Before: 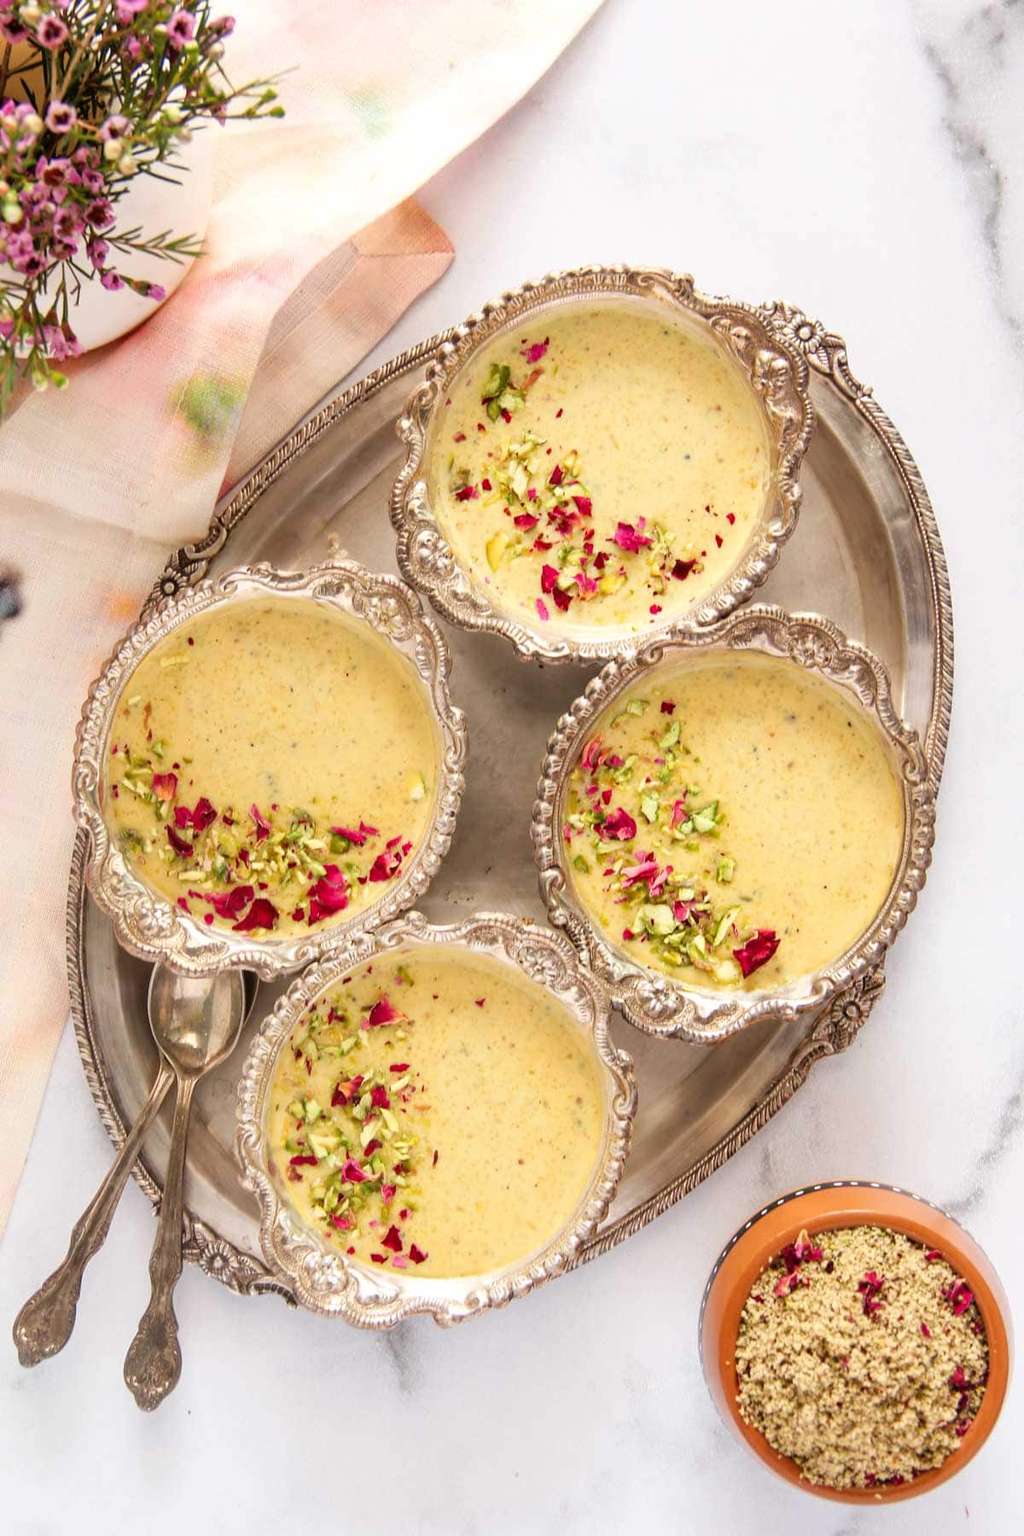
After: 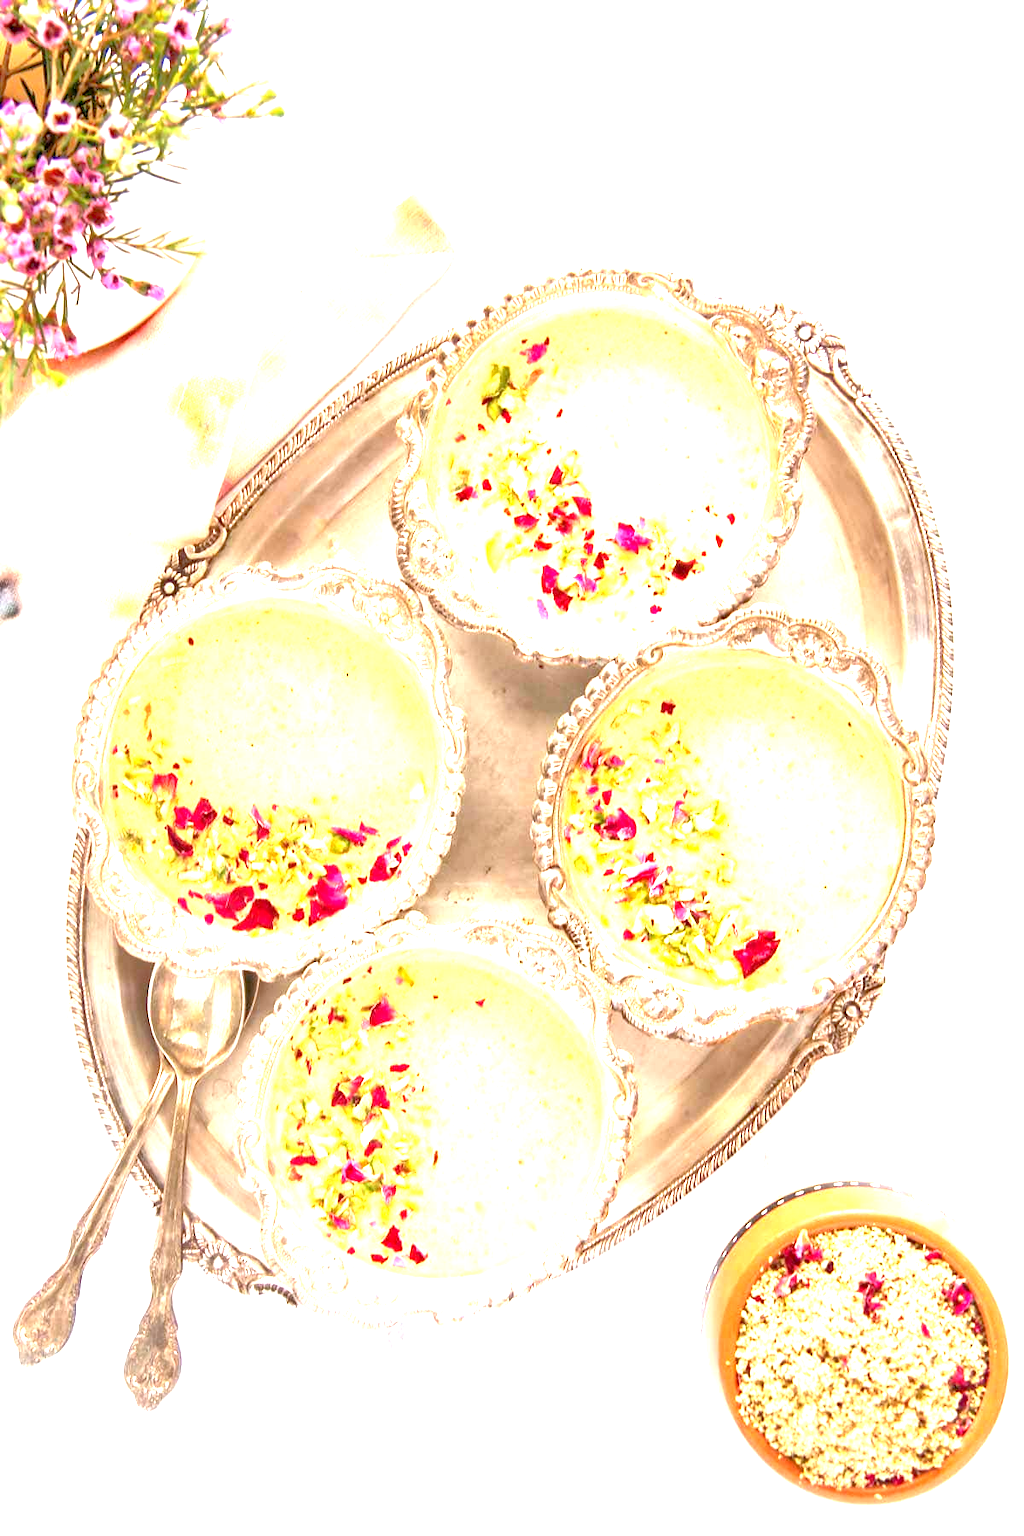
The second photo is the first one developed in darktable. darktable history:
tone equalizer: -7 EV 0.15 EV, -6 EV 0.626 EV, -5 EV 1.15 EV, -4 EV 1.3 EV, -3 EV 1.18 EV, -2 EV 0.6 EV, -1 EV 0.159 EV, mask exposure compensation -0.496 EV
exposure: black level correction 0.001, exposure 1.869 EV, compensate highlight preservation false
